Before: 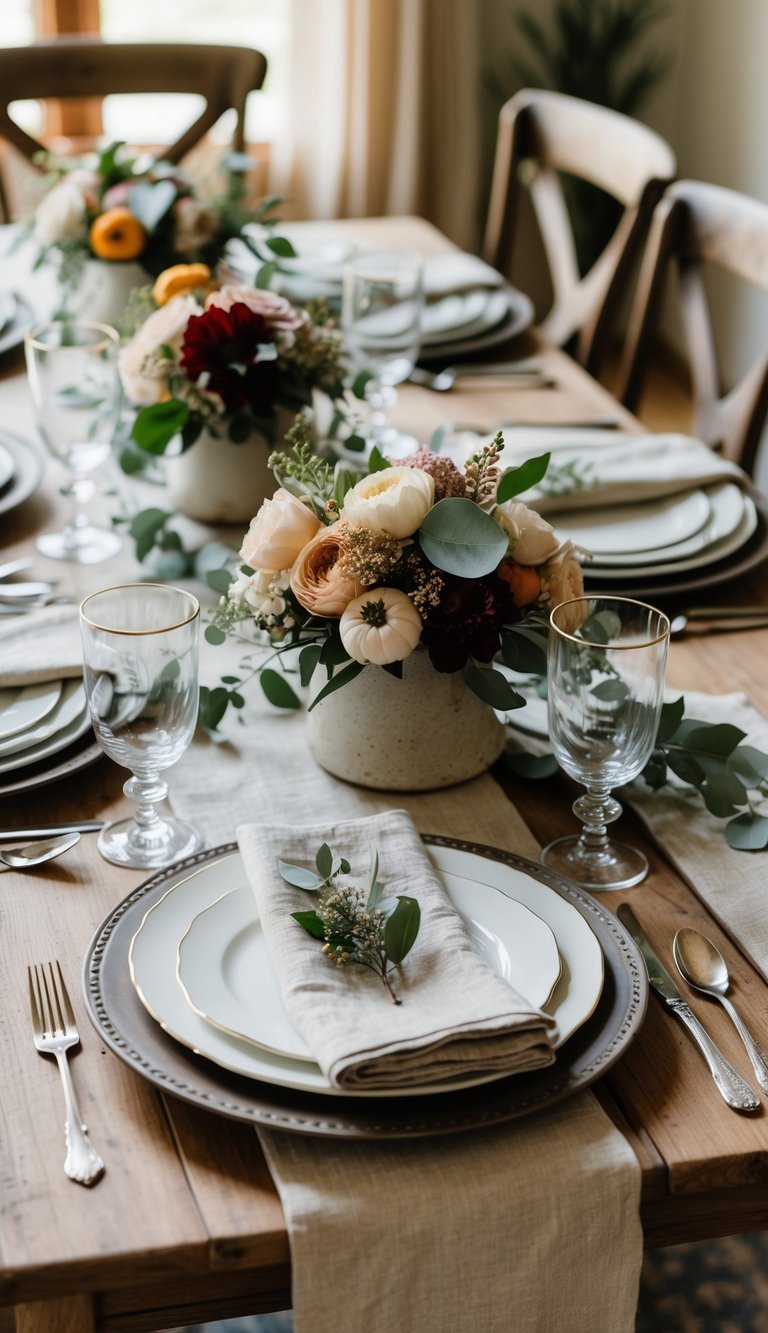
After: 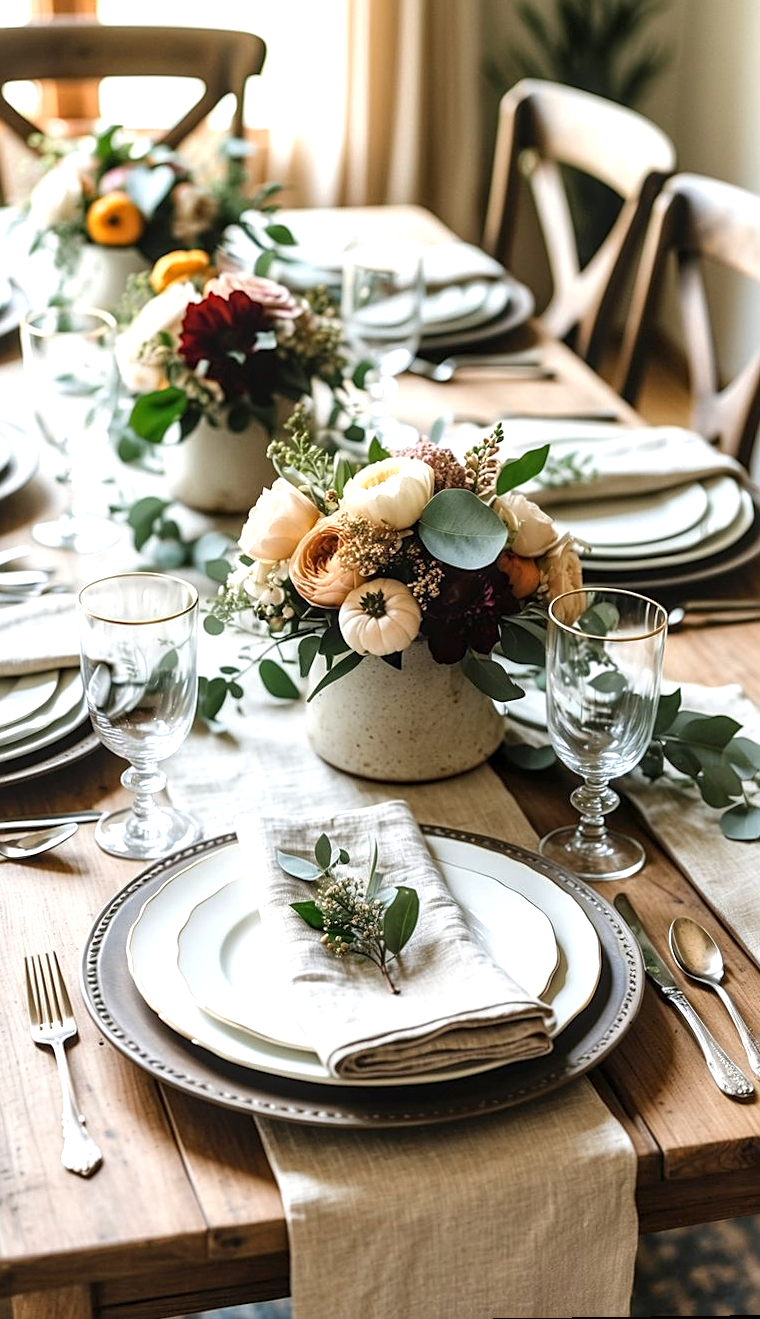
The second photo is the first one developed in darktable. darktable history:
exposure: exposure 0.781 EV, compensate highlight preservation false
sharpen: on, module defaults
local contrast: on, module defaults
rotate and perspective: rotation 0.174°, lens shift (vertical) 0.013, lens shift (horizontal) 0.019, shear 0.001, automatic cropping original format, crop left 0.007, crop right 0.991, crop top 0.016, crop bottom 0.997
